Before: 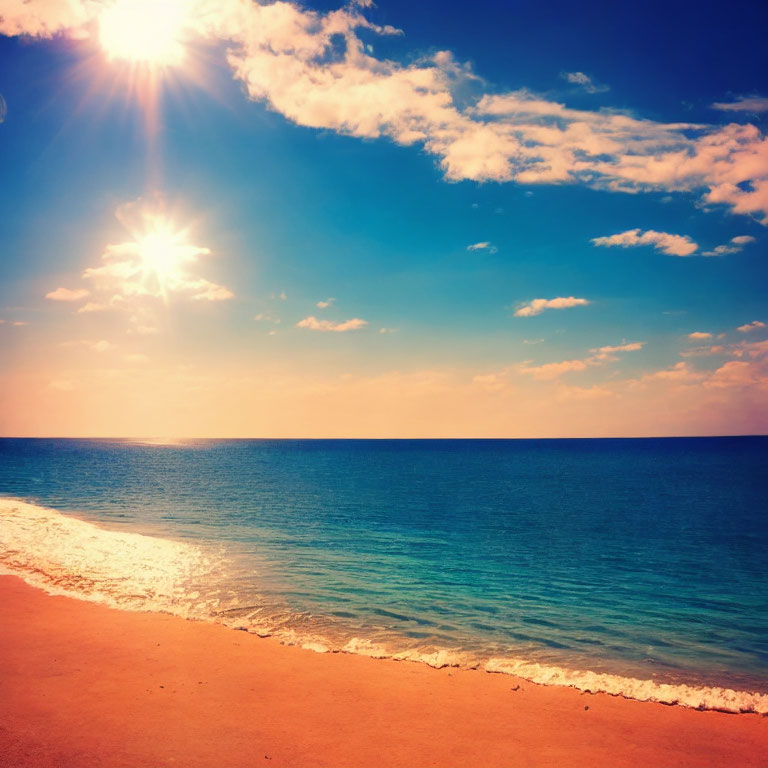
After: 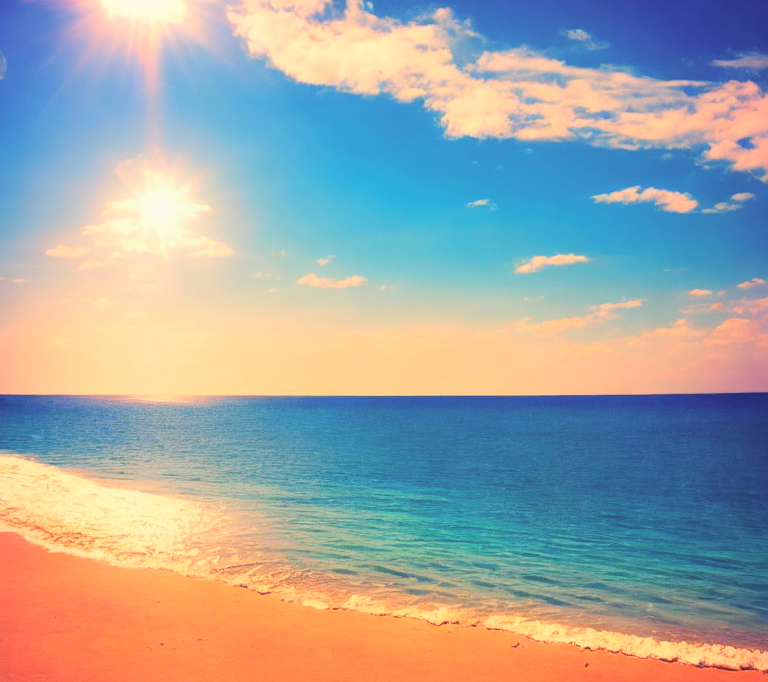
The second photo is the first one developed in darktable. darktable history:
crop and rotate: top 5.61%, bottom 5.561%
local contrast: mode bilateral grid, contrast 100, coarseness 100, detail 90%, midtone range 0.2
contrast brightness saturation: contrast 0.096, brightness 0.294, saturation 0.146
